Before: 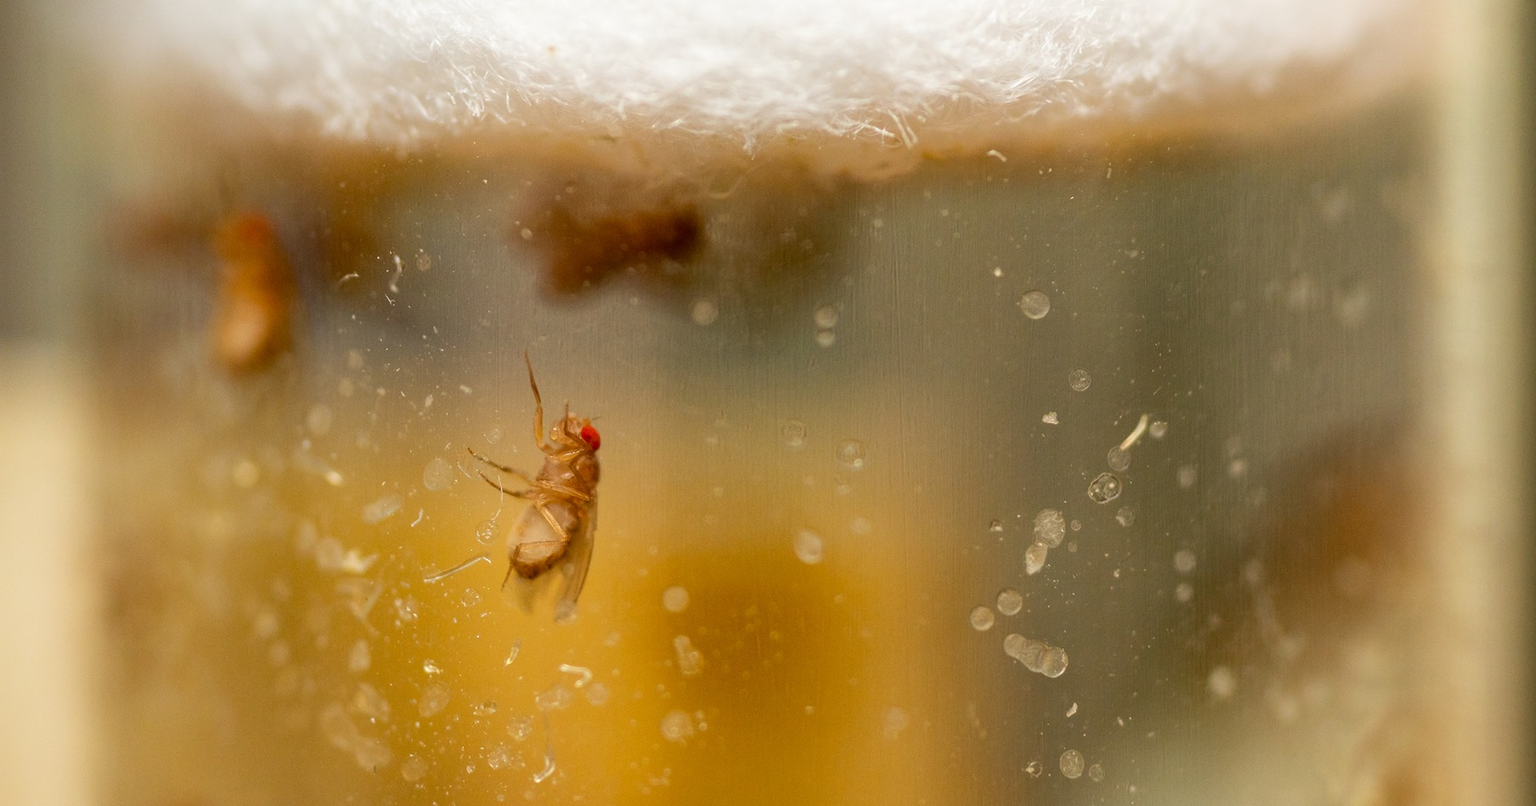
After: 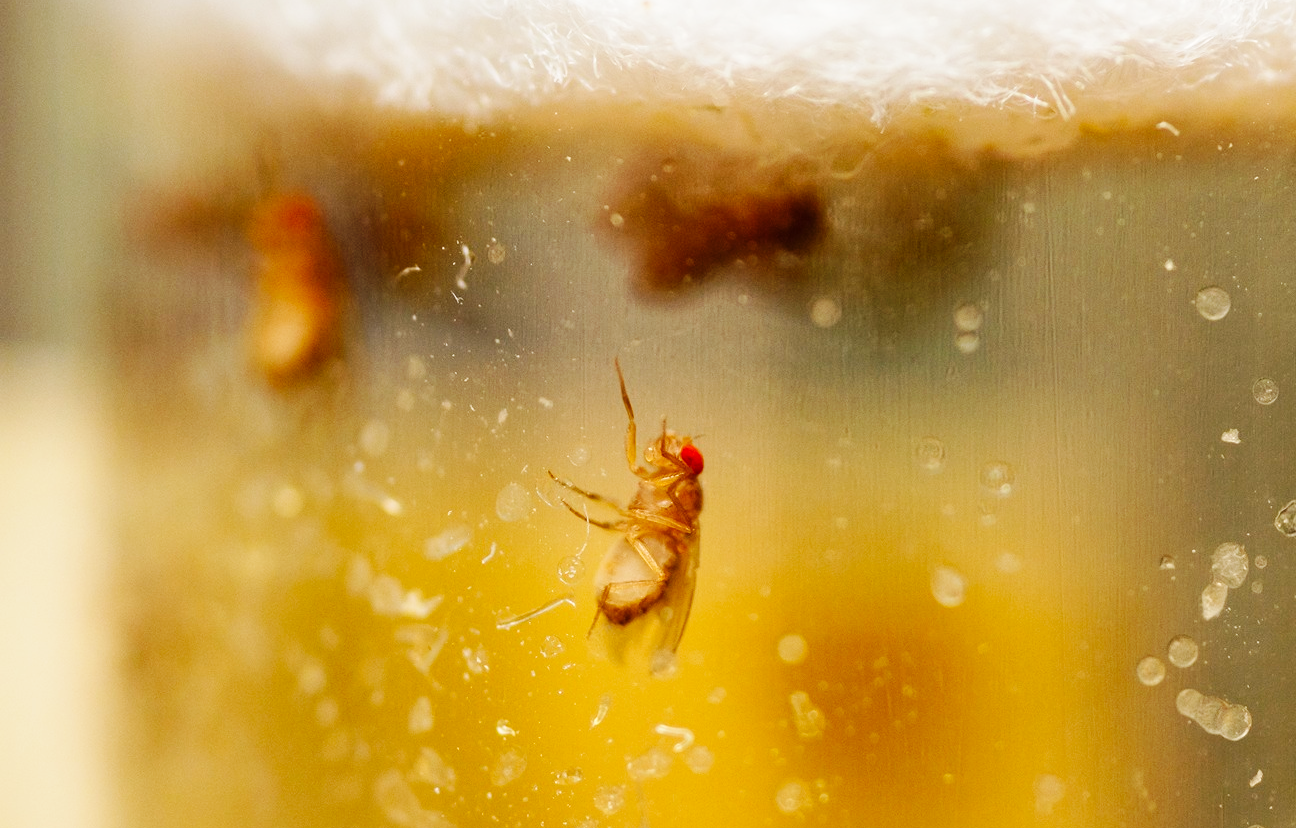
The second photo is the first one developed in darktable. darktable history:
crop: top 5.803%, right 27.864%, bottom 5.804%
base curve: curves: ch0 [(0, 0) (0.032, 0.025) (0.121, 0.166) (0.206, 0.329) (0.605, 0.79) (1, 1)], preserve colors none
